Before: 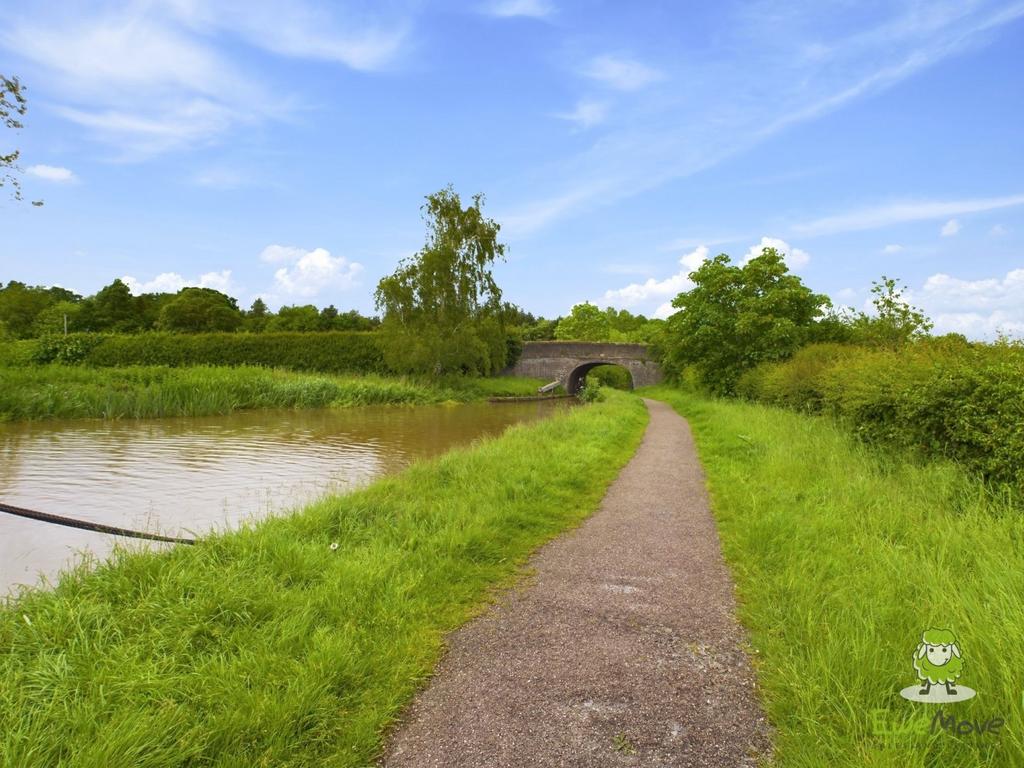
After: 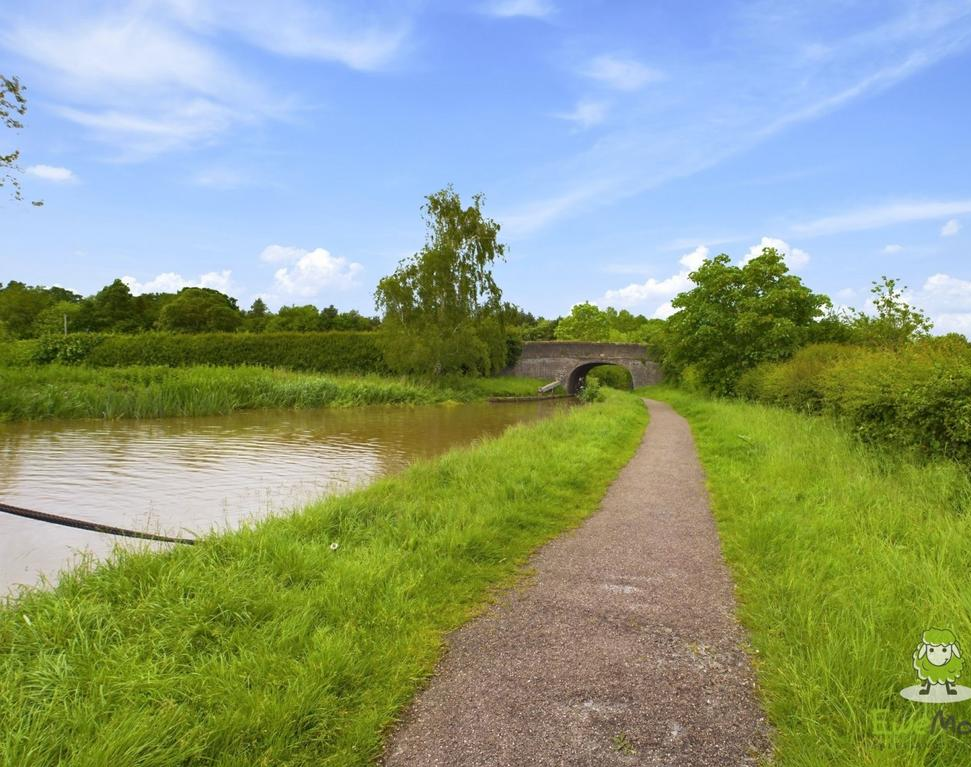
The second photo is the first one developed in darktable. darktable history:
crop and rotate: right 5.167%
tone equalizer: on, module defaults
rotate and perspective: automatic cropping original format, crop left 0, crop top 0
